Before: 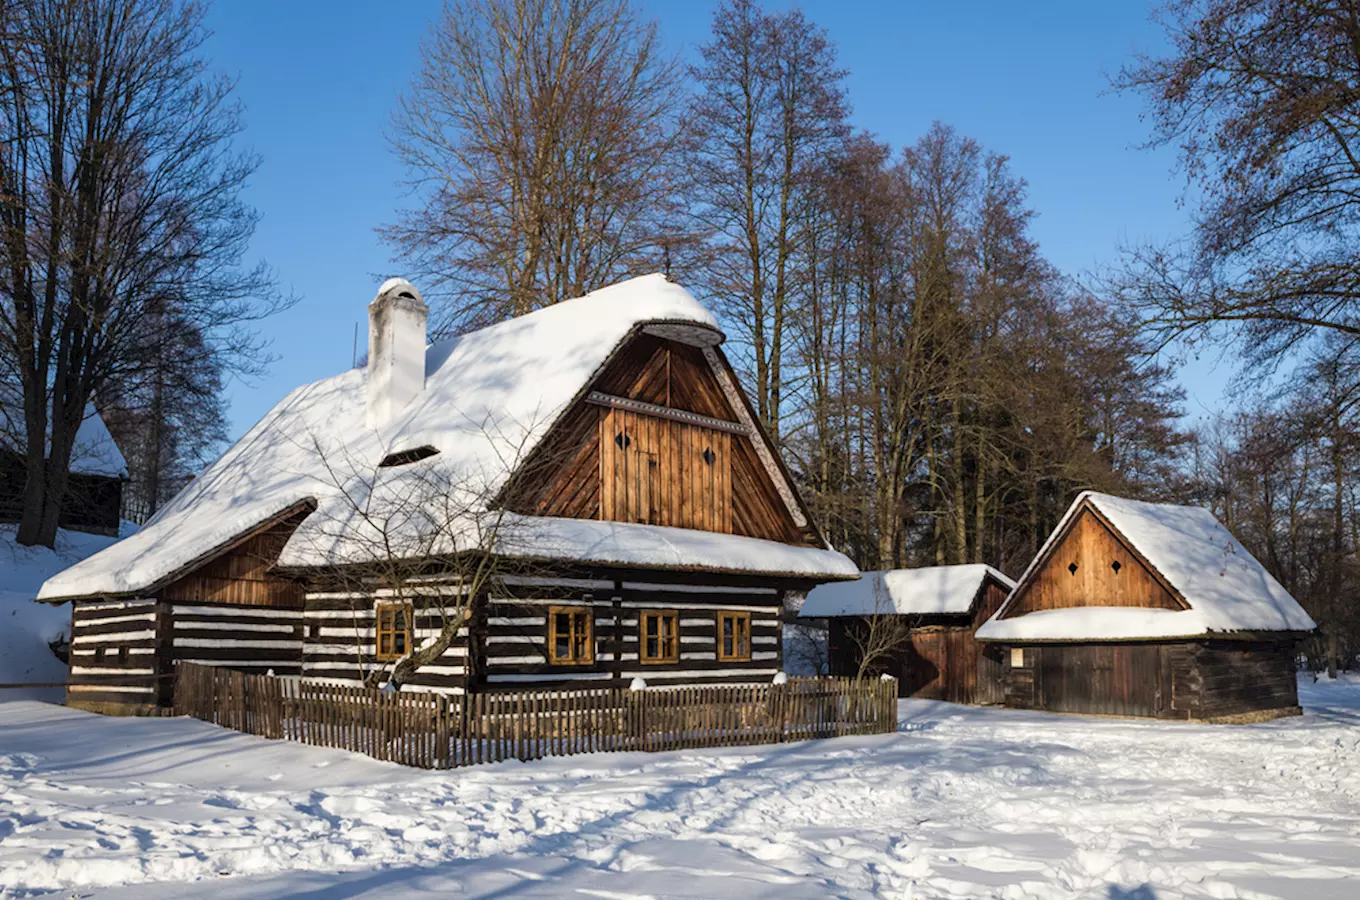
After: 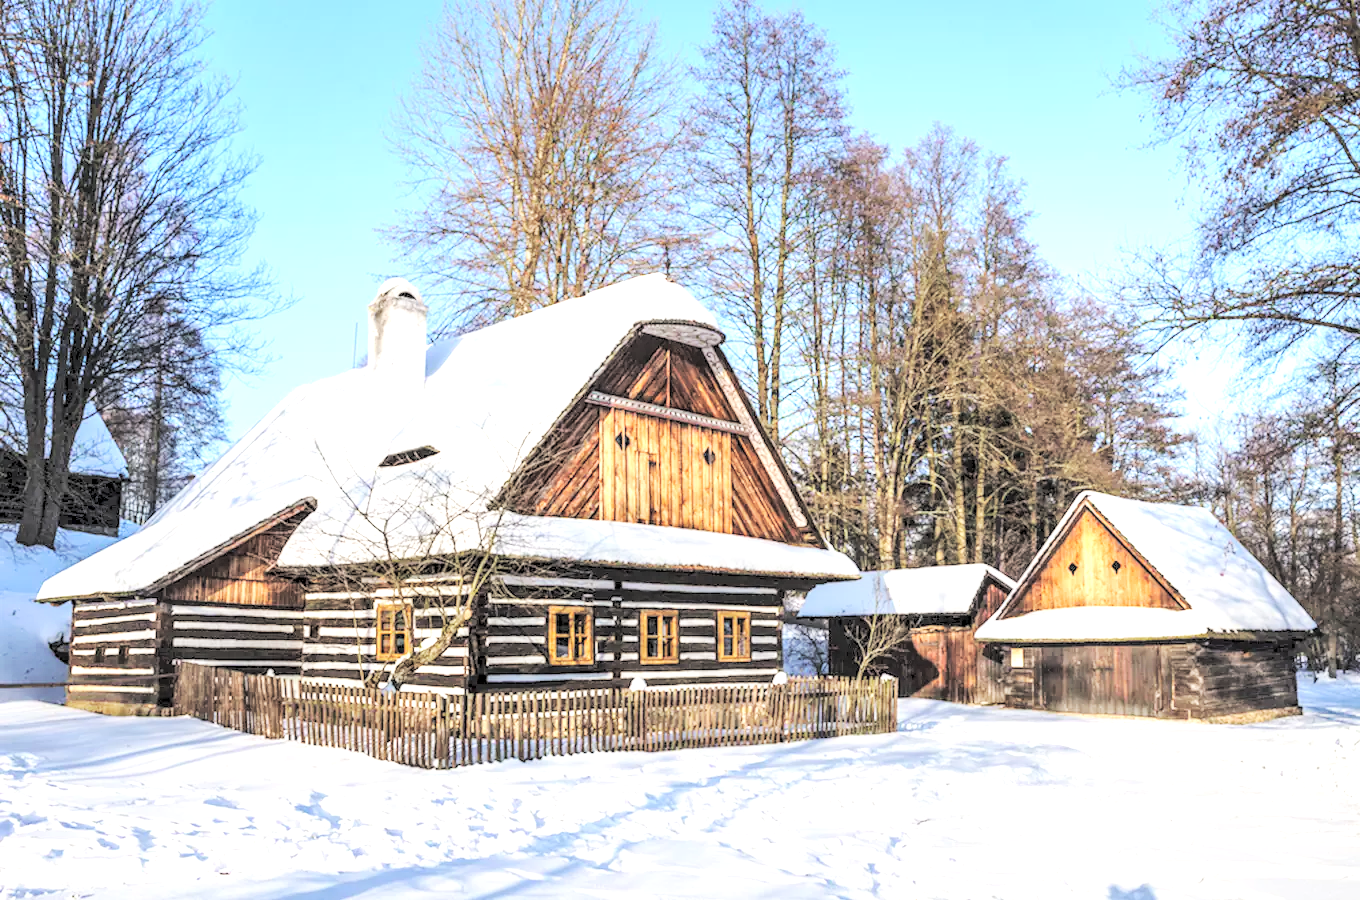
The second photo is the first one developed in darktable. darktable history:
local contrast: highlights 19%, detail 186%
contrast brightness saturation: brightness 1
base curve: curves: ch0 [(0, 0) (0.028, 0.03) (0.121, 0.232) (0.46, 0.748) (0.859, 0.968) (1, 1)], preserve colors none
